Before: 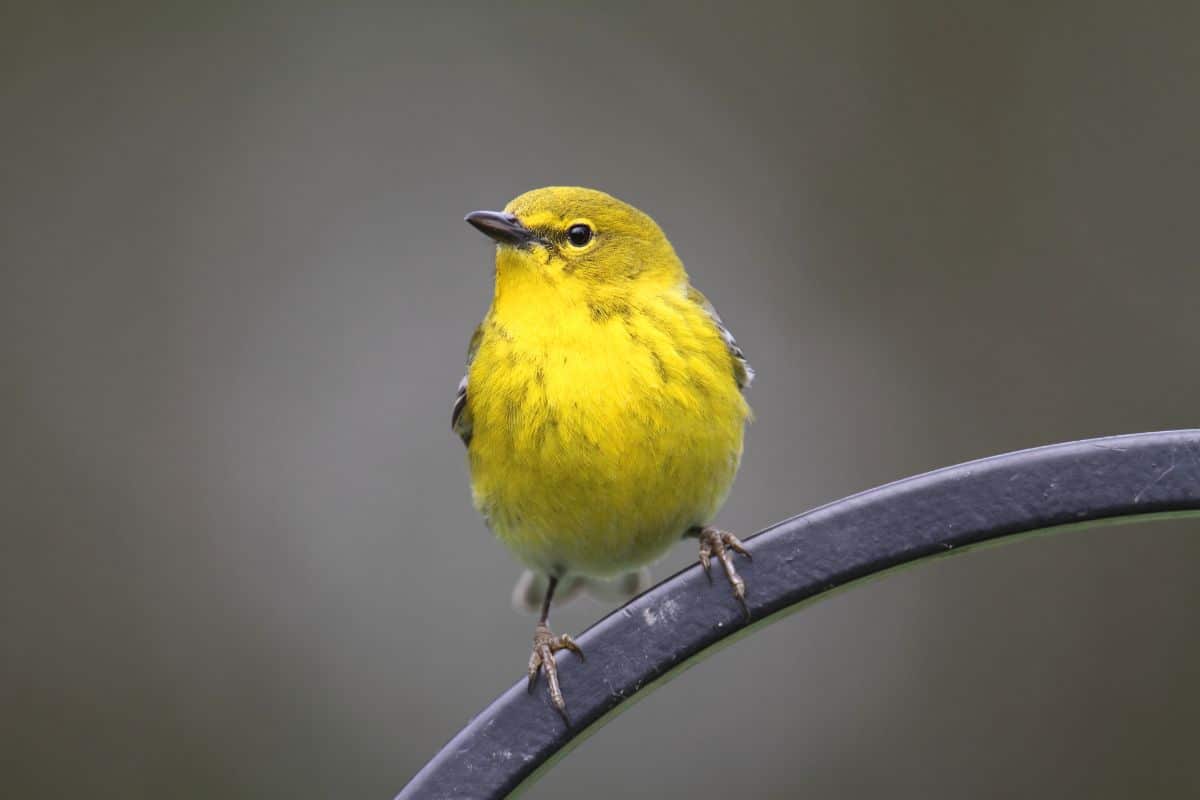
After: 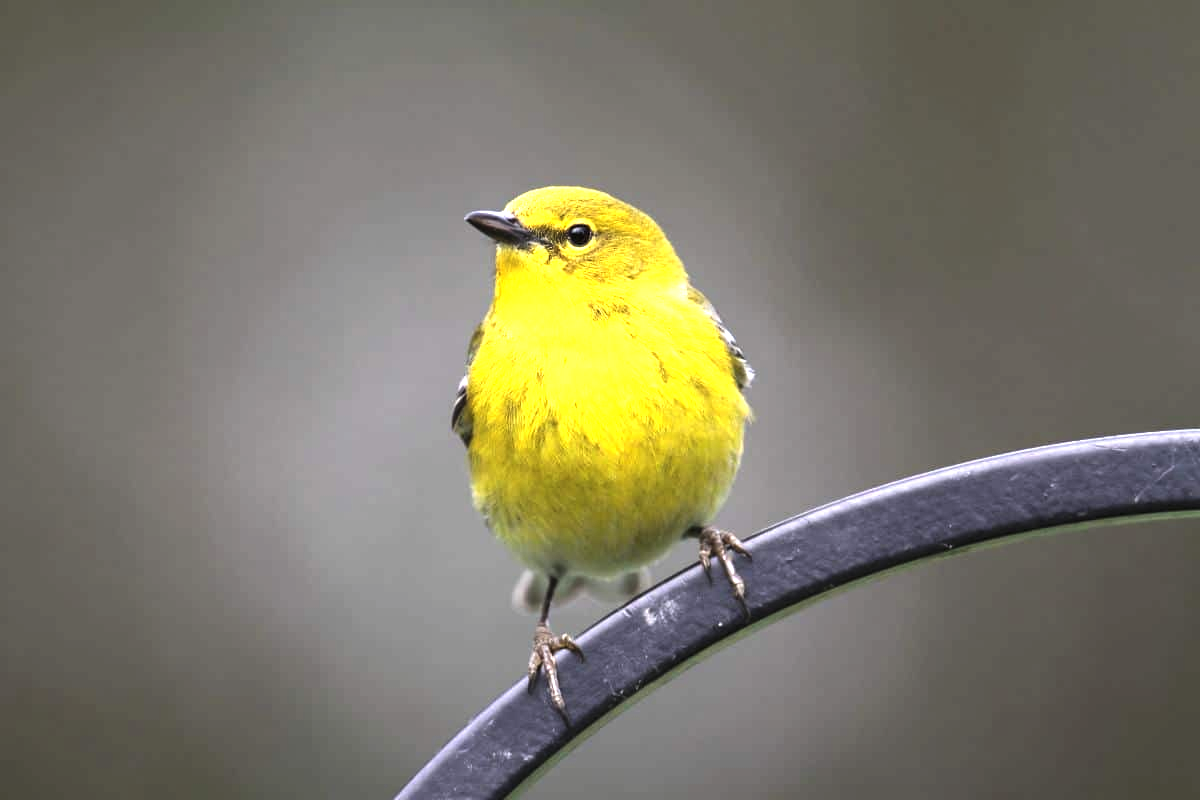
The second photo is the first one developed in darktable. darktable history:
levels: levels [0.029, 0.545, 0.971]
exposure: black level correction 0, exposure 0.954 EV, compensate highlight preservation false
